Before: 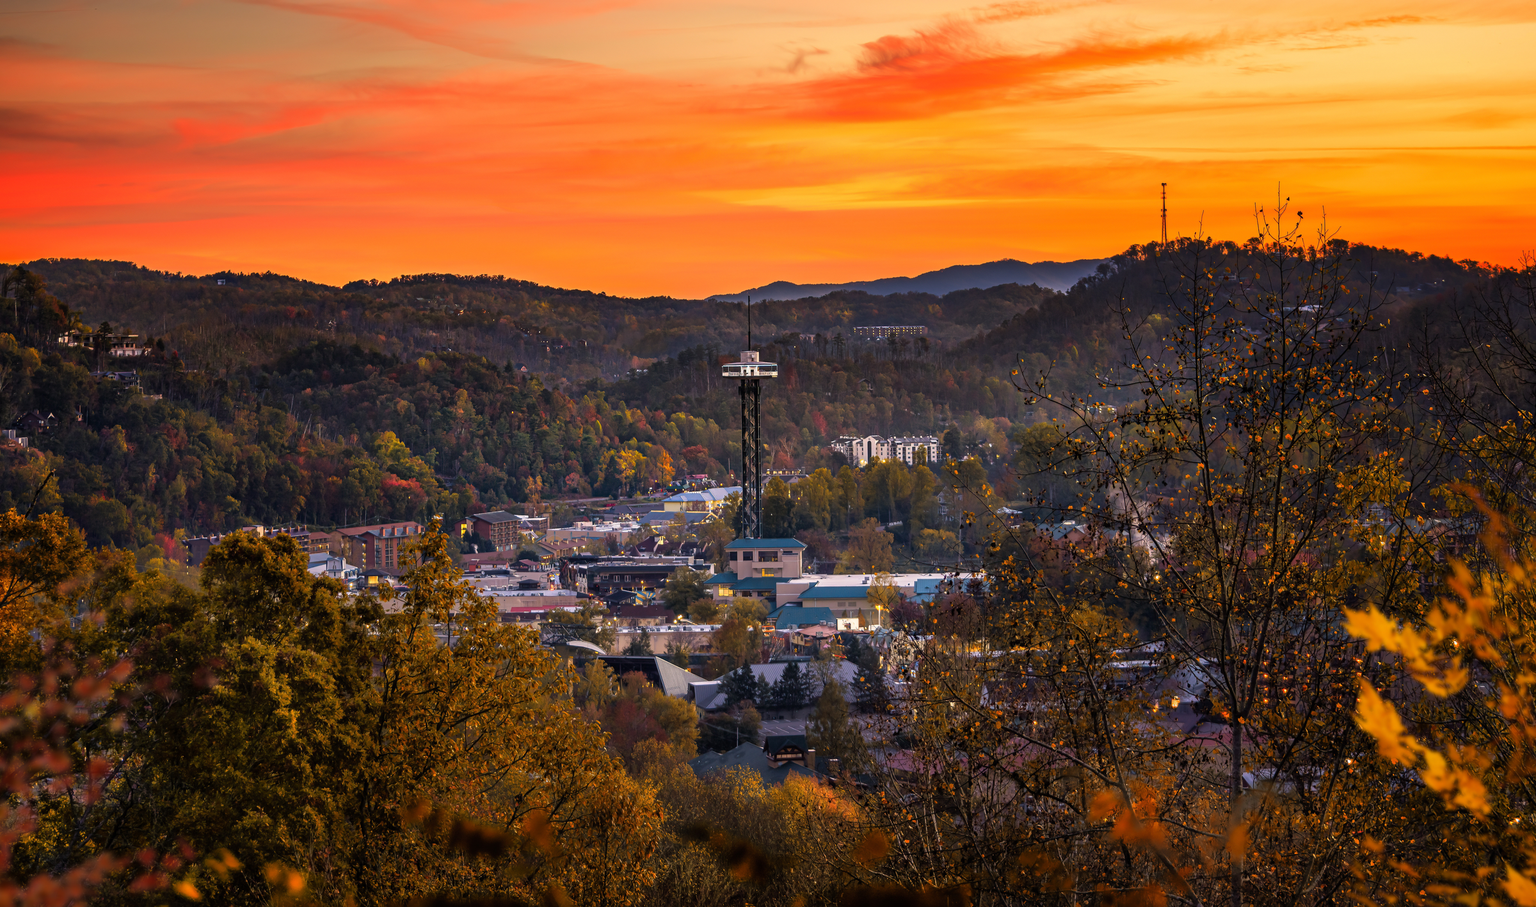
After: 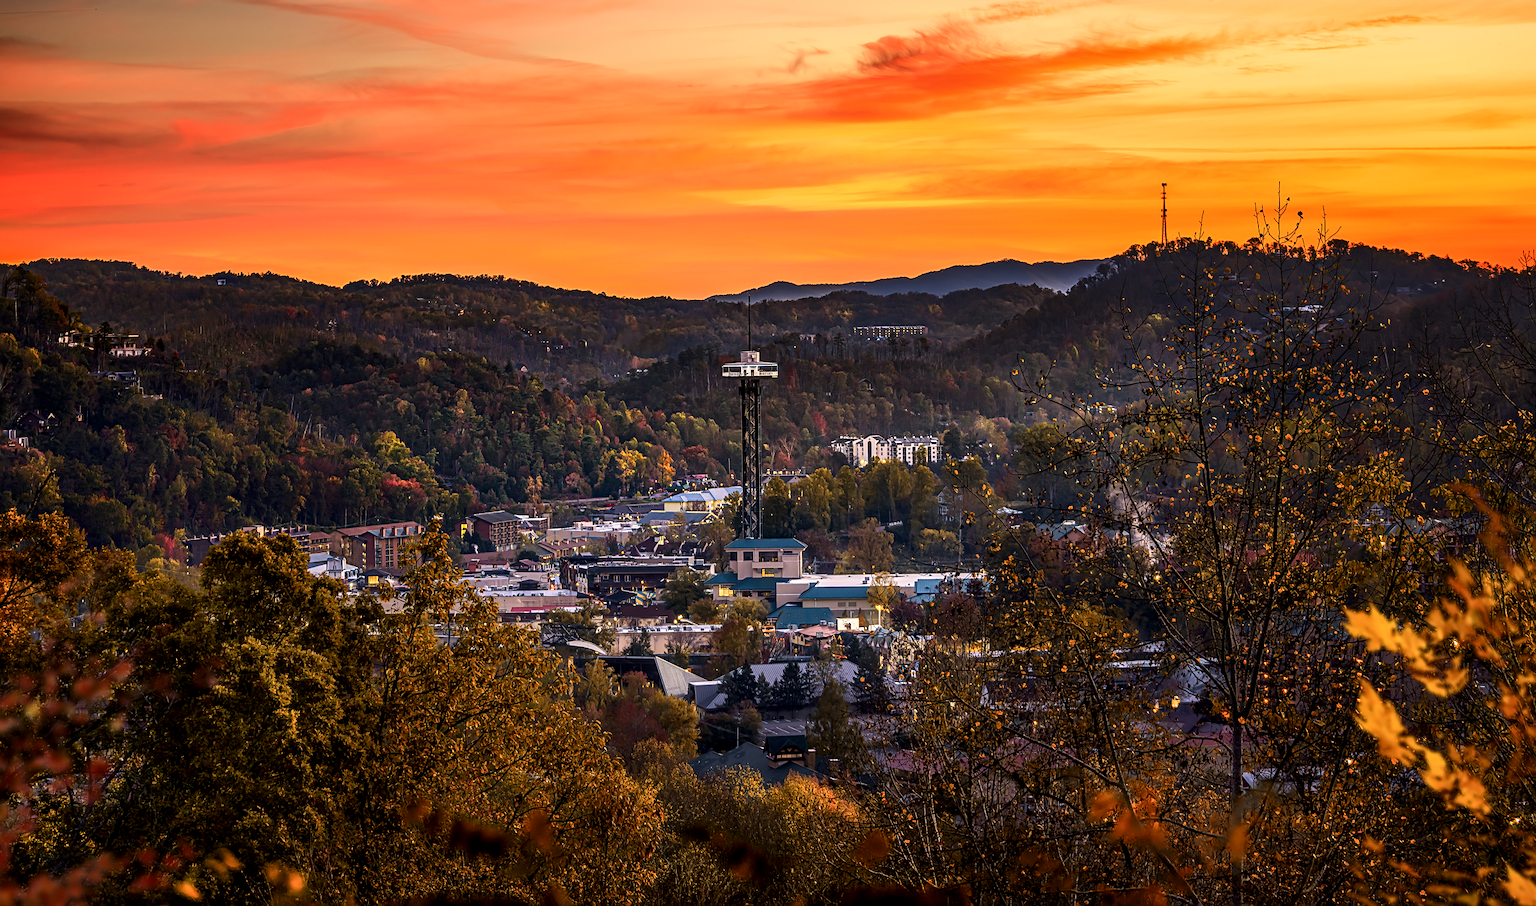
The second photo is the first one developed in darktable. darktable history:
contrast brightness saturation: contrast 0.22
sharpen: on, module defaults
local contrast: on, module defaults
